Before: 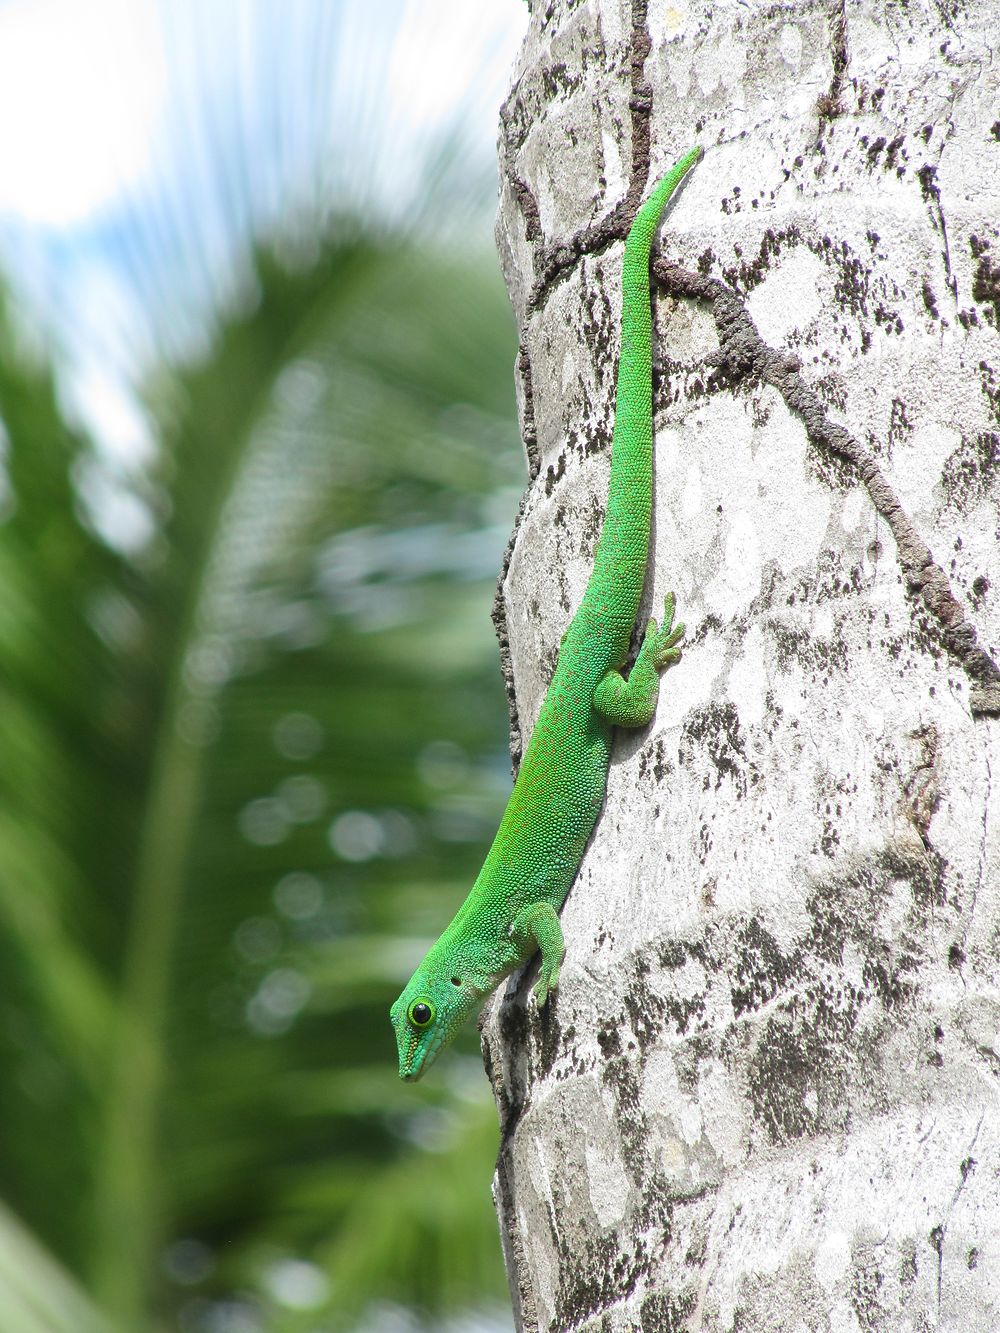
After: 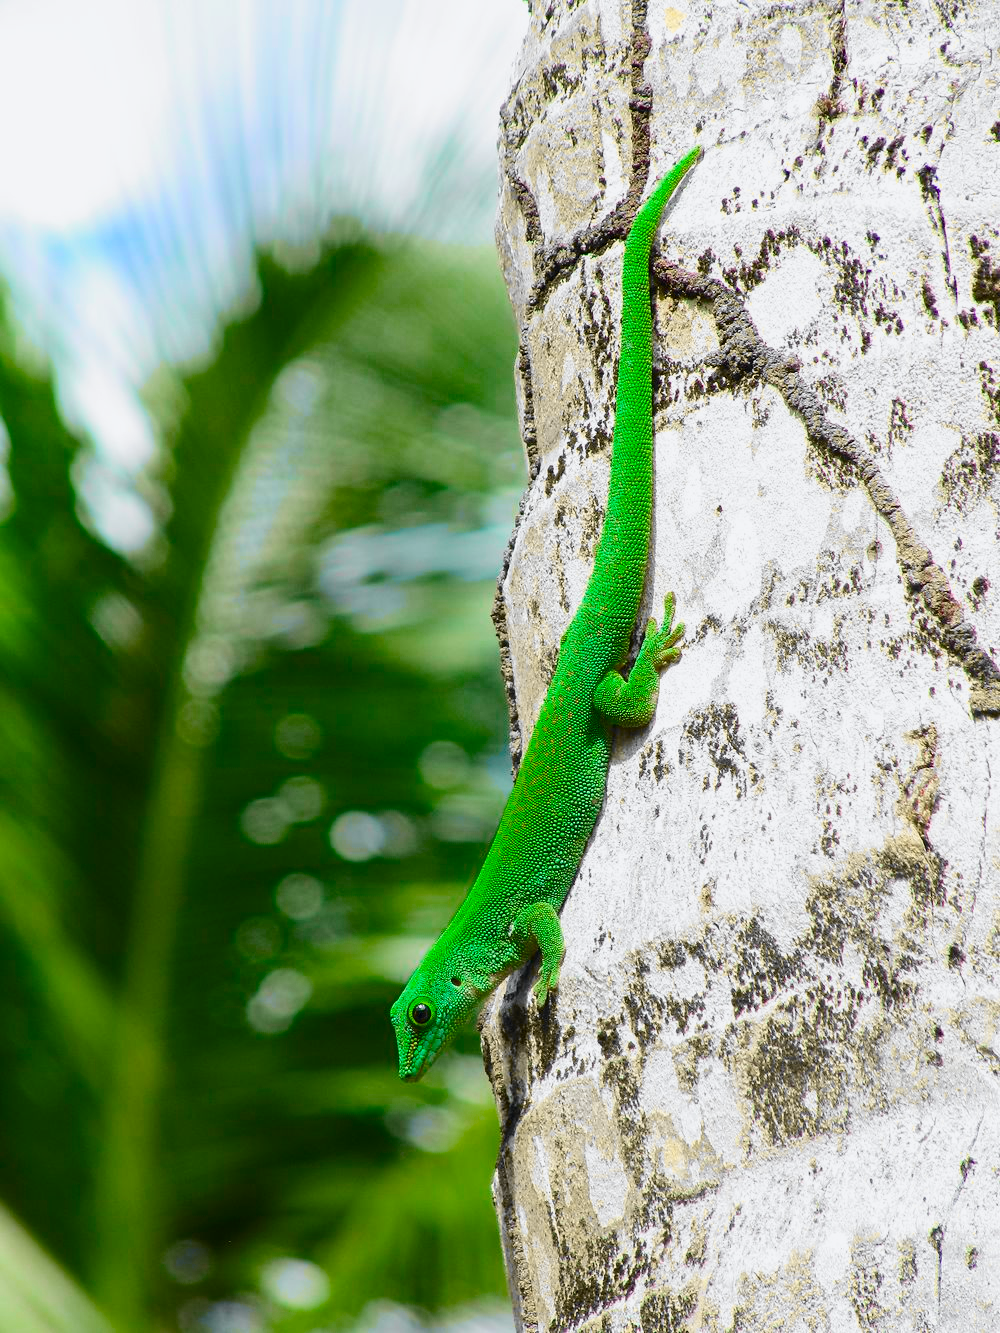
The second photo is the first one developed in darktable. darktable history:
tone curve: curves: ch0 [(0, 0) (0.071, 0.047) (0.266, 0.26) (0.483, 0.554) (0.753, 0.811) (1, 0.983)]; ch1 [(0, 0) (0.346, 0.307) (0.408, 0.387) (0.463, 0.465) (0.482, 0.493) (0.502, 0.5) (0.517, 0.502) (0.55, 0.548) (0.597, 0.61) (0.651, 0.698) (1, 1)]; ch2 [(0, 0) (0.346, 0.34) (0.434, 0.46) (0.485, 0.494) (0.5, 0.494) (0.517, 0.506) (0.526, 0.545) (0.583, 0.61) (0.625, 0.659) (1, 1)], color space Lab, independent channels
exposure: exposure -0.109 EV, compensate exposure bias true, compensate highlight preservation false
color balance rgb: perceptual saturation grading › global saturation 30.45%, global vibrance 16.809%, saturation formula JzAzBz (2021)
